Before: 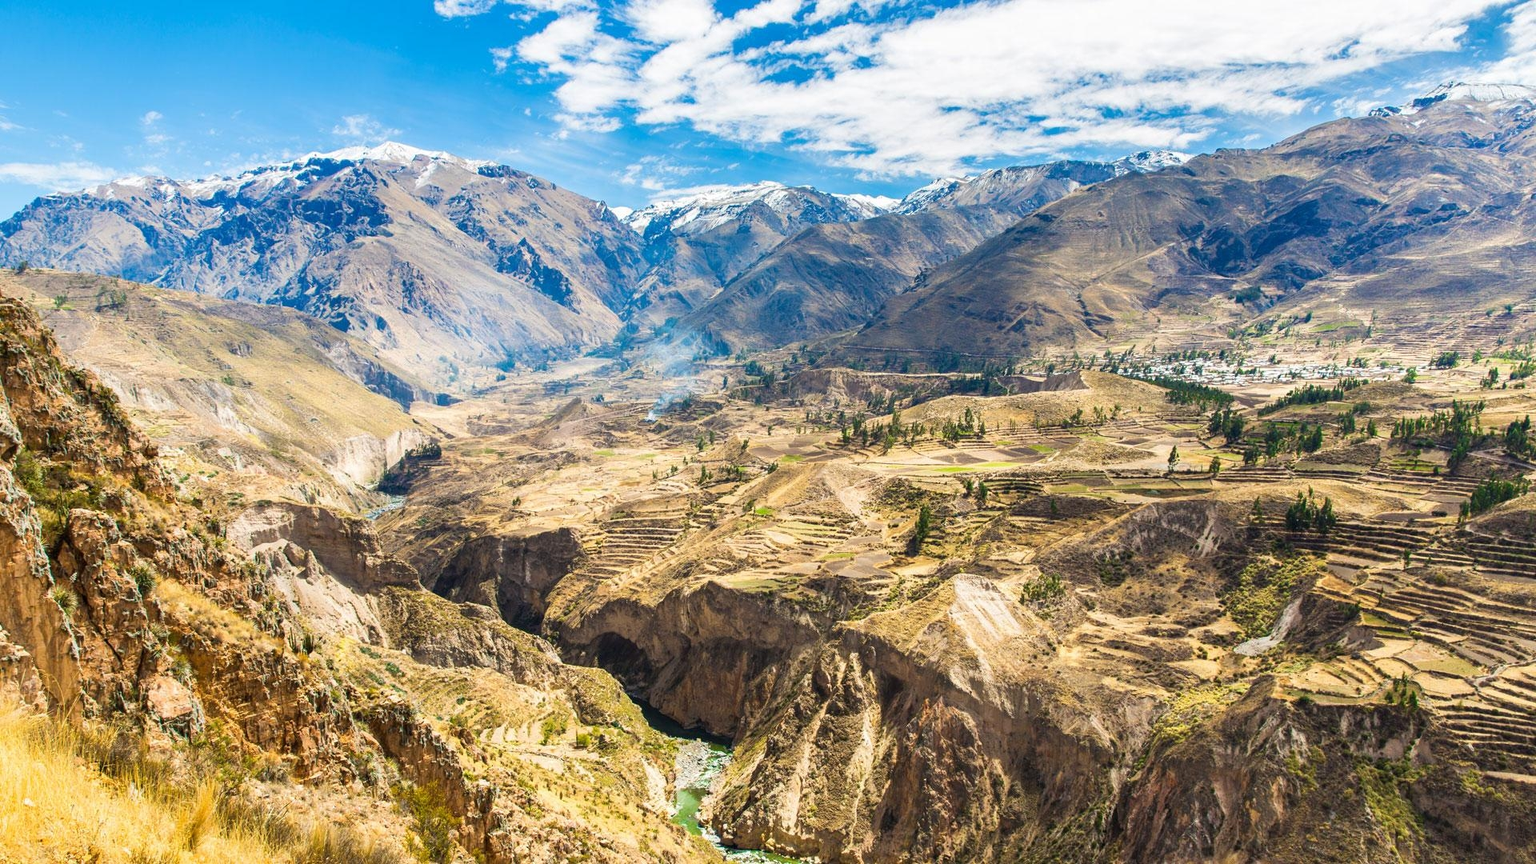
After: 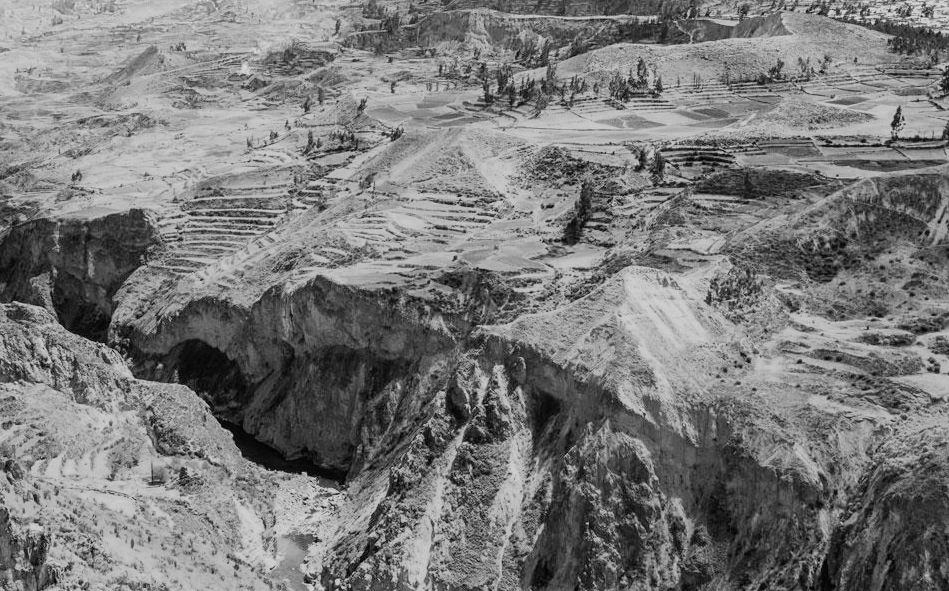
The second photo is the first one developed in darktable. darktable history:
crop: left 29.672%, top 41.786%, right 20.851%, bottom 3.487%
color balance rgb: shadows lift › chroma 3.88%, shadows lift › hue 88.52°, power › hue 214.65°, global offset › chroma 0.1%, global offset › hue 252.4°, contrast 4.45%
filmic rgb: black relative exposure -8.42 EV, white relative exposure 4.68 EV, hardness 3.82, color science v6 (2022)
color zones: curves: ch0 [(0, 0.613) (0.01, 0.613) (0.245, 0.448) (0.498, 0.529) (0.642, 0.665) (0.879, 0.777) (0.99, 0.613)]; ch1 [(0, 0.035) (0.121, 0.189) (0.259, 0.197) (0.415, 0.061) (0.589, 0.022) (0.732, 0.022) (0.857, 0.026) (0.991, 0.053)]
monochrome: a 32, b 64, size 2.3
